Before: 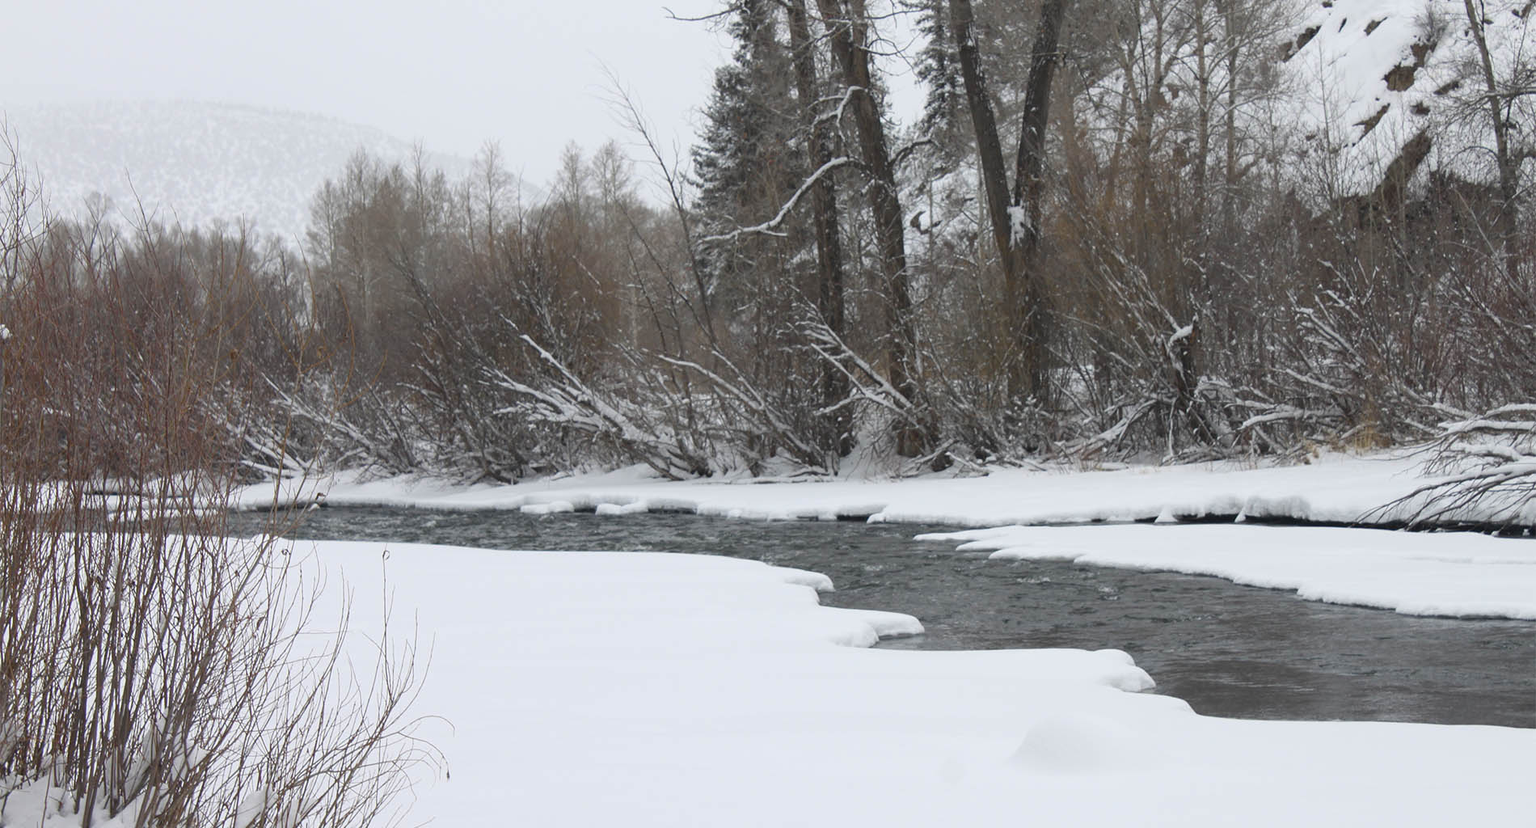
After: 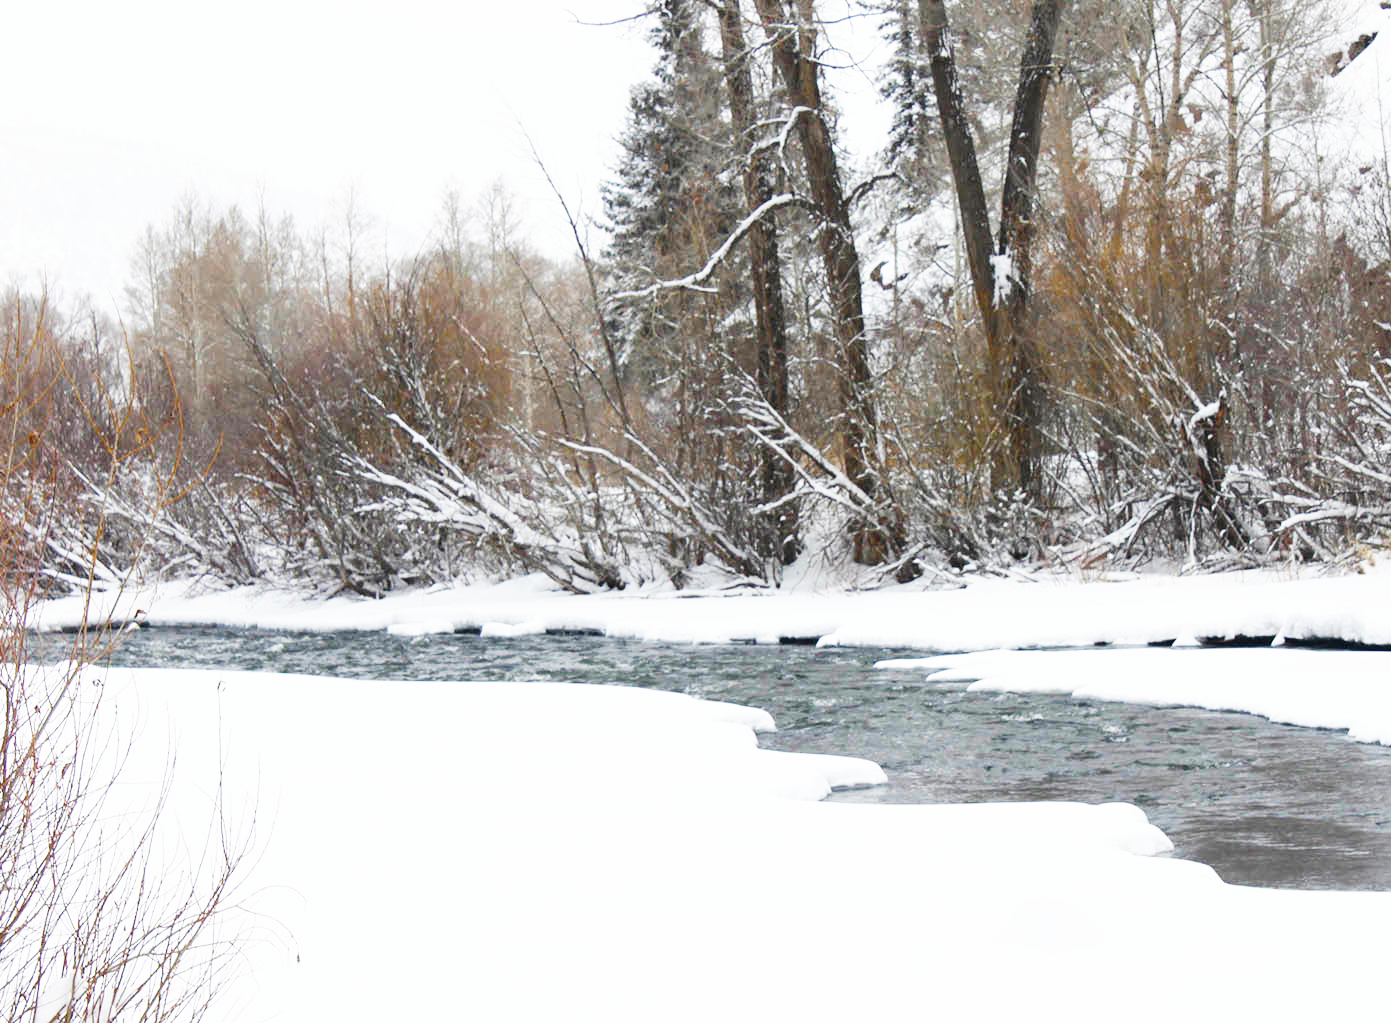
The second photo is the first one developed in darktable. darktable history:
color balance rgb: perceptual saturation grading › global saturation 0.789%, perceptual saturation grading › highlights -16.887%, perceptual saturation grading › mid-tones 32.542%, perceptual saturation grading › shadows 50.386%
base curve: curves: ch0 [(0, 0) (0.007, 0.004) (0.027, 0.03) (0.046, 0.07) (0.207, 0.54) (0.442, 0.872) (0.673, 0.972) (1, 1)], preserve colors none
crop: left 13.475%, right 13.277%
